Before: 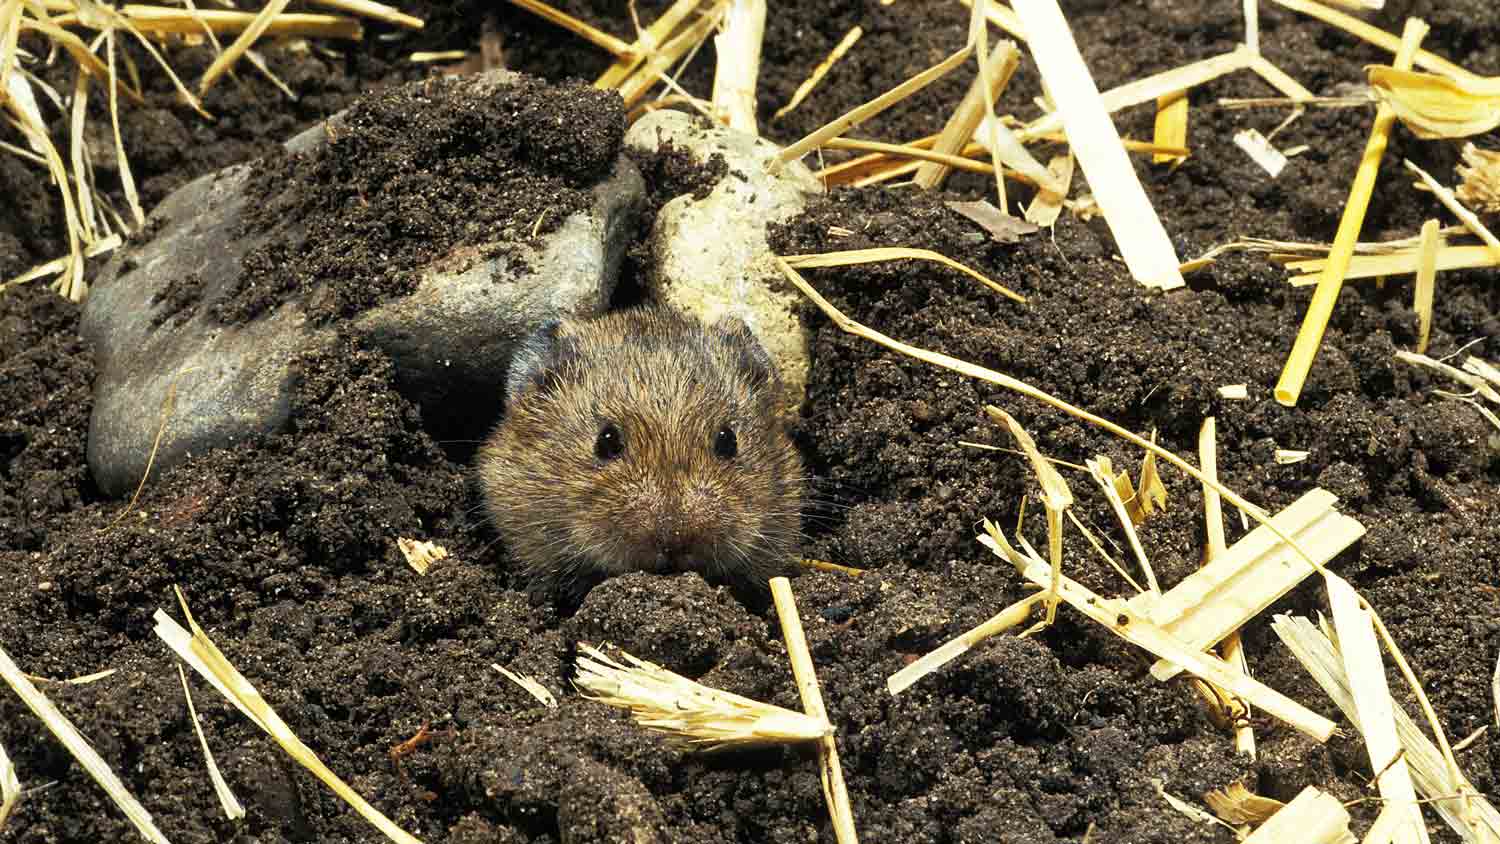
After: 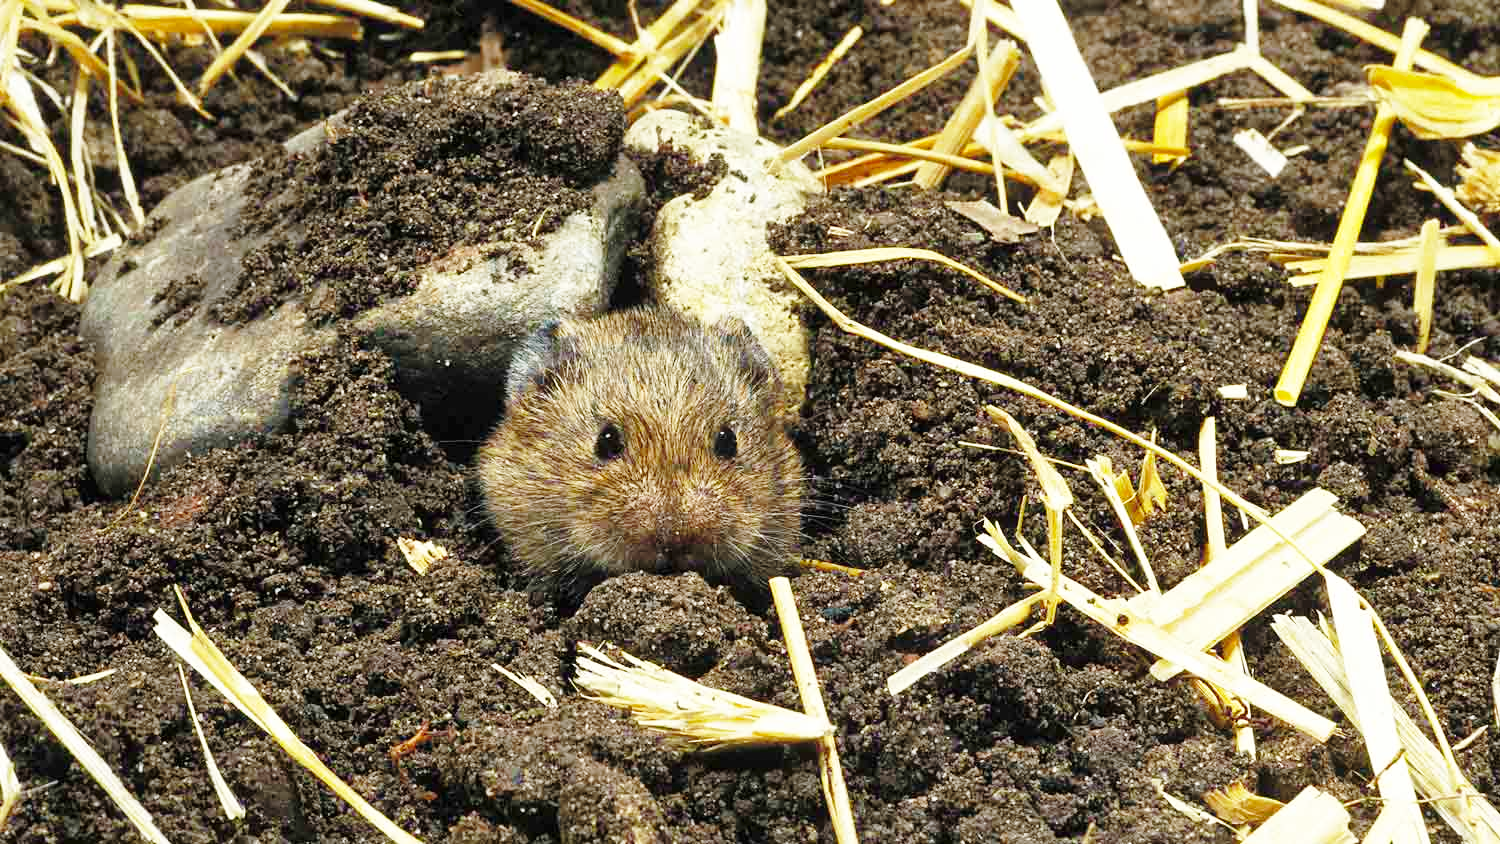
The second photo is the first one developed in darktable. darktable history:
exposure: black level correction 0, exposure 0 EV, compensate exposure bias true, compensate highlight preservation false
shadows and highlights: on, module defaults
base curve: curves: ch0 [(0, 0) (0.028, 0.03) (0.121, 0.232) (0.46, 0.748) (0.859, 0.968) (1, 1)], preserve colors none
